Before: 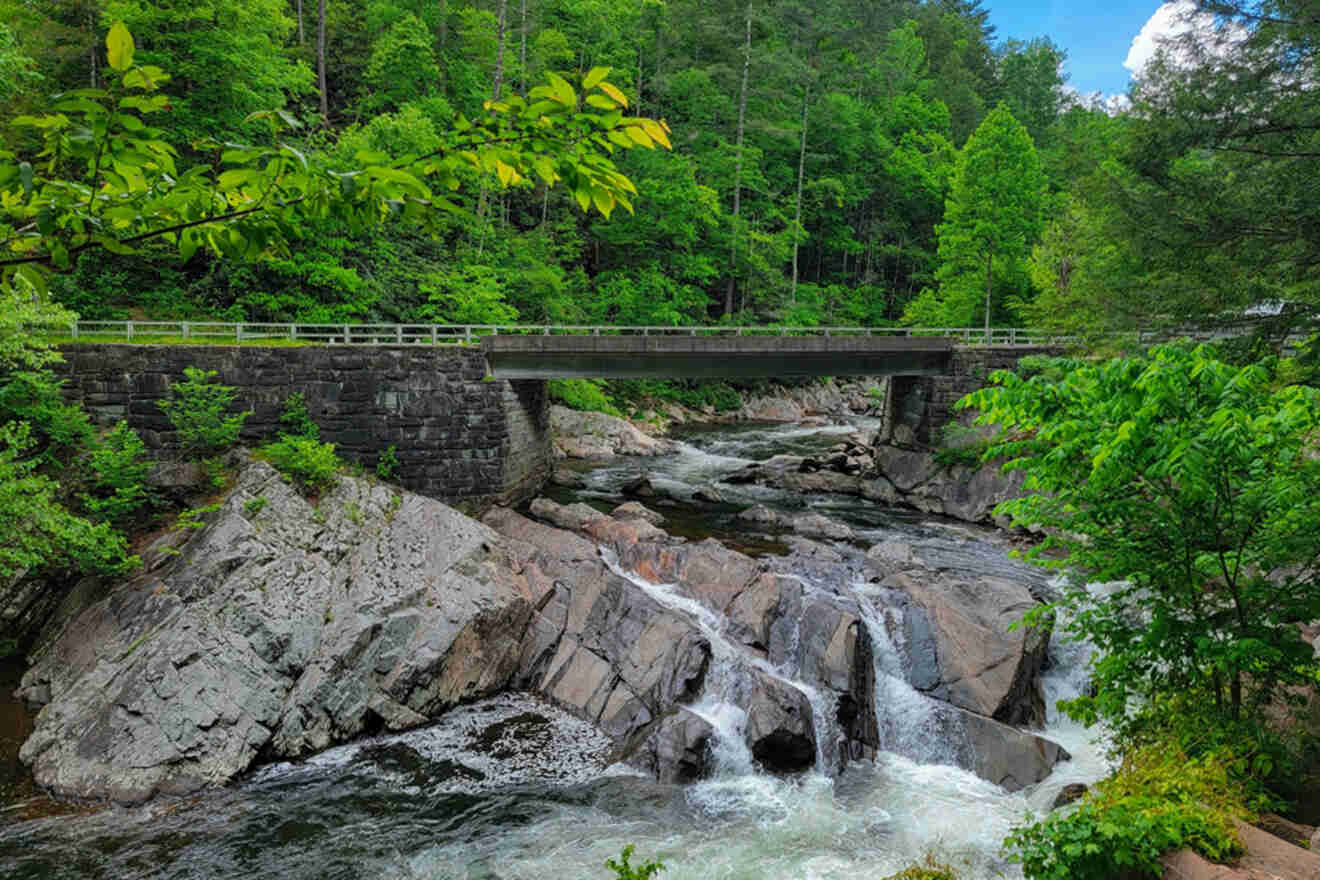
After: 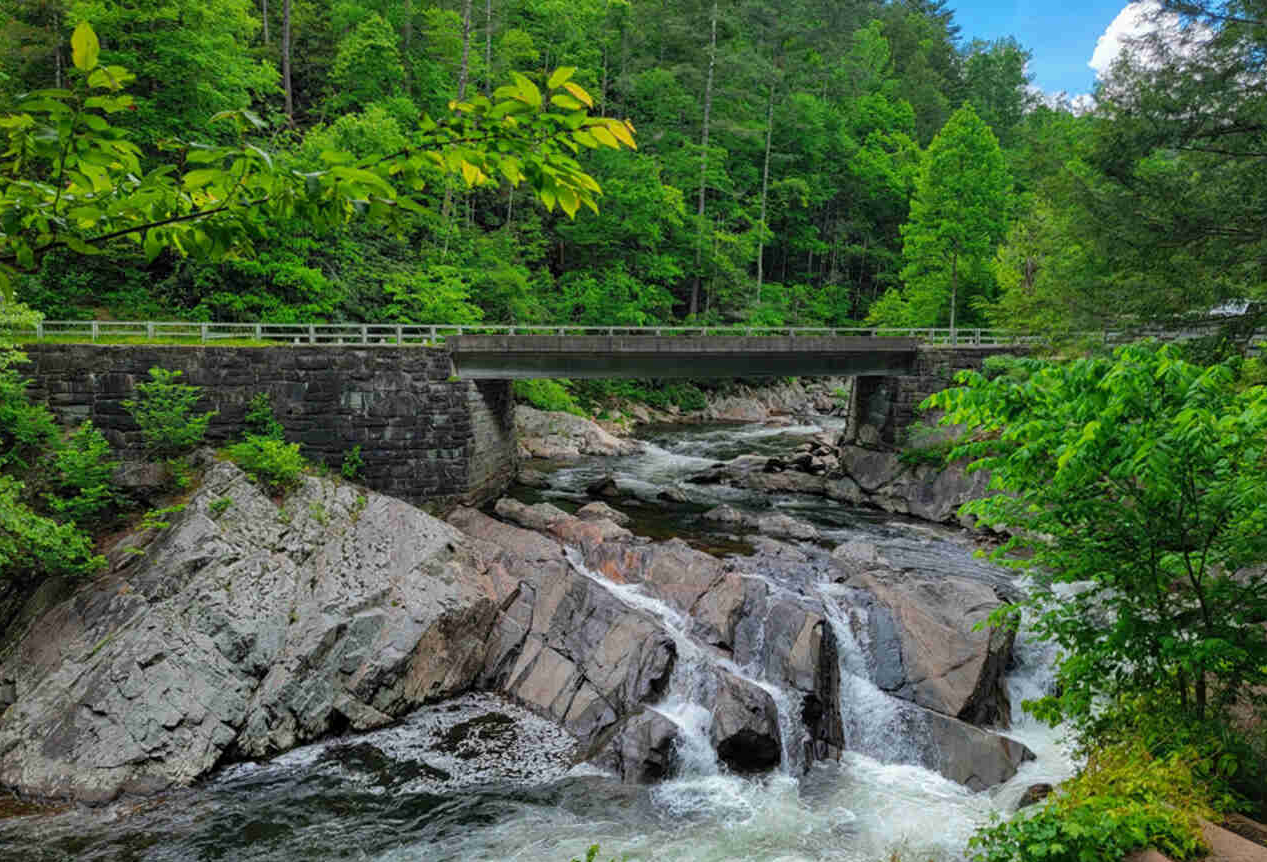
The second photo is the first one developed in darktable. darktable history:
exposure: compensate highlight preservation false
crop and rotate: left 2.723%, right 1.245%, bottom 2.009%
